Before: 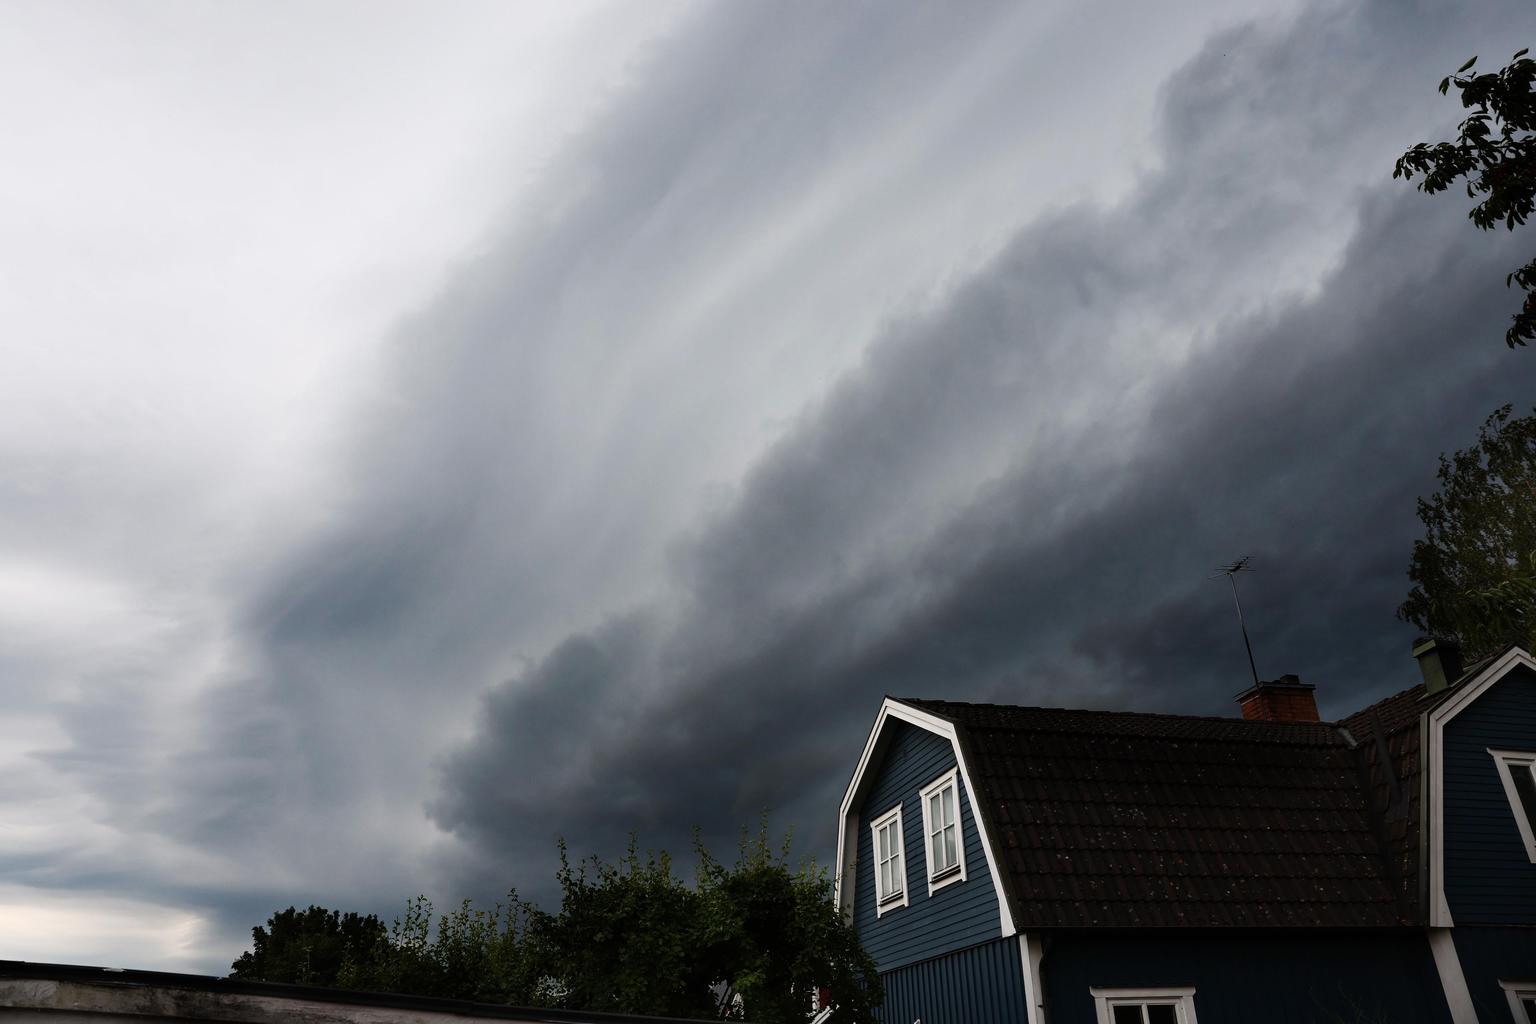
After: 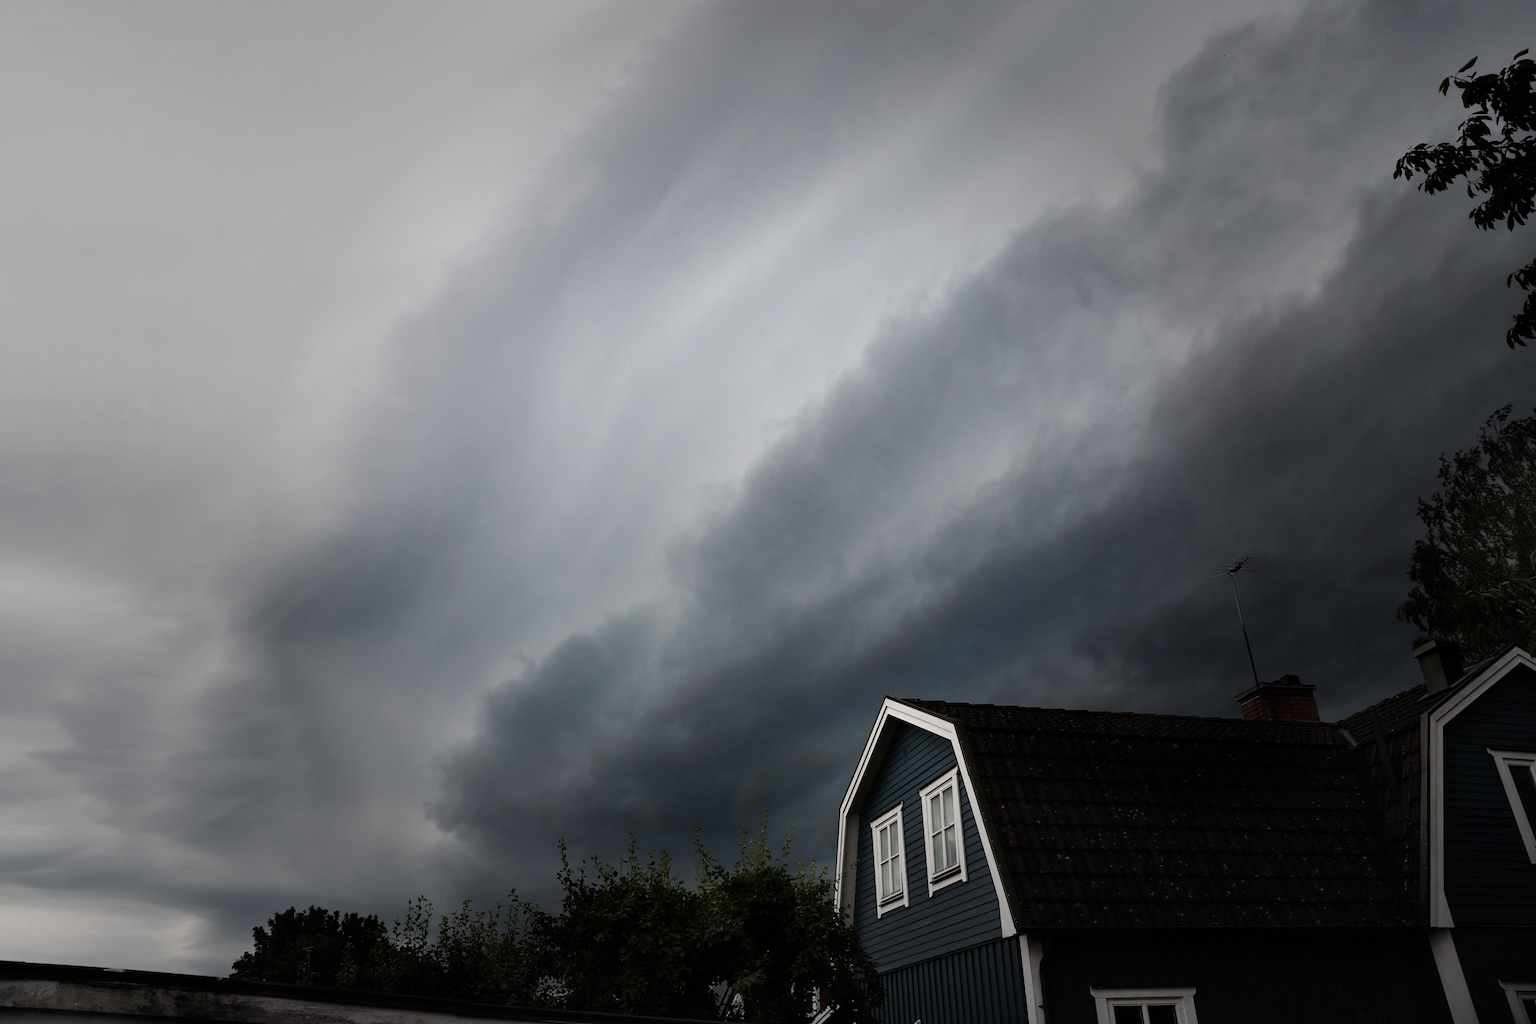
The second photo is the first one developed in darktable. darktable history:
vignetting: fall-off start 31.35%, fall-off radius 34.41%
